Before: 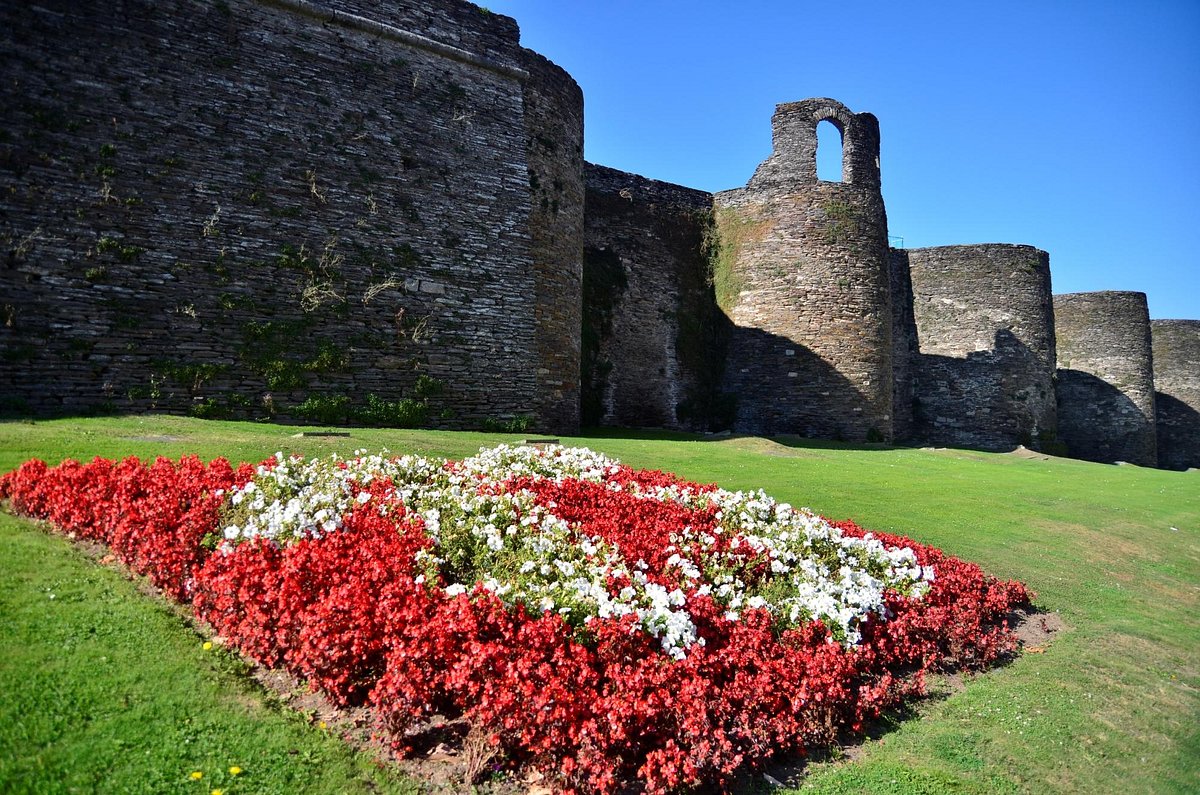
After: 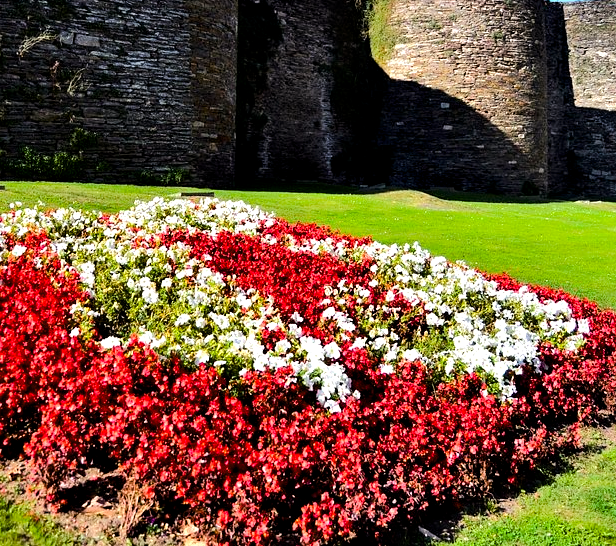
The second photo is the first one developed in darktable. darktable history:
crop and rotate: left 28.814%, top 31.319%, right 19.834%
color balance rgb: power › chroma 0.323%, power › hue 22.76°, global offset › luminance -0.507%, perceptual saturation grading › global saturation 29.893%, perceptual brilliance grading › highlights 11.463%
tone curve: curves: ch0 [(0.003, 0) (0.066, 0.031) (0.163, 0.112) (0.264, 0.238) (0.395, 0.408) (0.517, 0.56) (0.684, 0.734) (0.791, 0.814) (1, 1)]; ch1 [(0, 0) (0.164, 0.115) (0.337, 0.332) (0.39, 0.398) (0.464, 0.461) (0.501, 0.5) (0.507, 0.5) (0.534, 0.532) (0.577, 0.59) (0.652, 0.681) (0.733, 0.749) (0.811, 0.796) (1, 1)]; ch2 [(0, 0) (0.337, 0.382) (0.464, 0.476) (0.501, 0.5) (0.527, 0.54) (0.551, 0.565) (0.6, 0.59) (0.687, 0.675) (1, 1)], color space Lab, linked channels, preserve colors none
